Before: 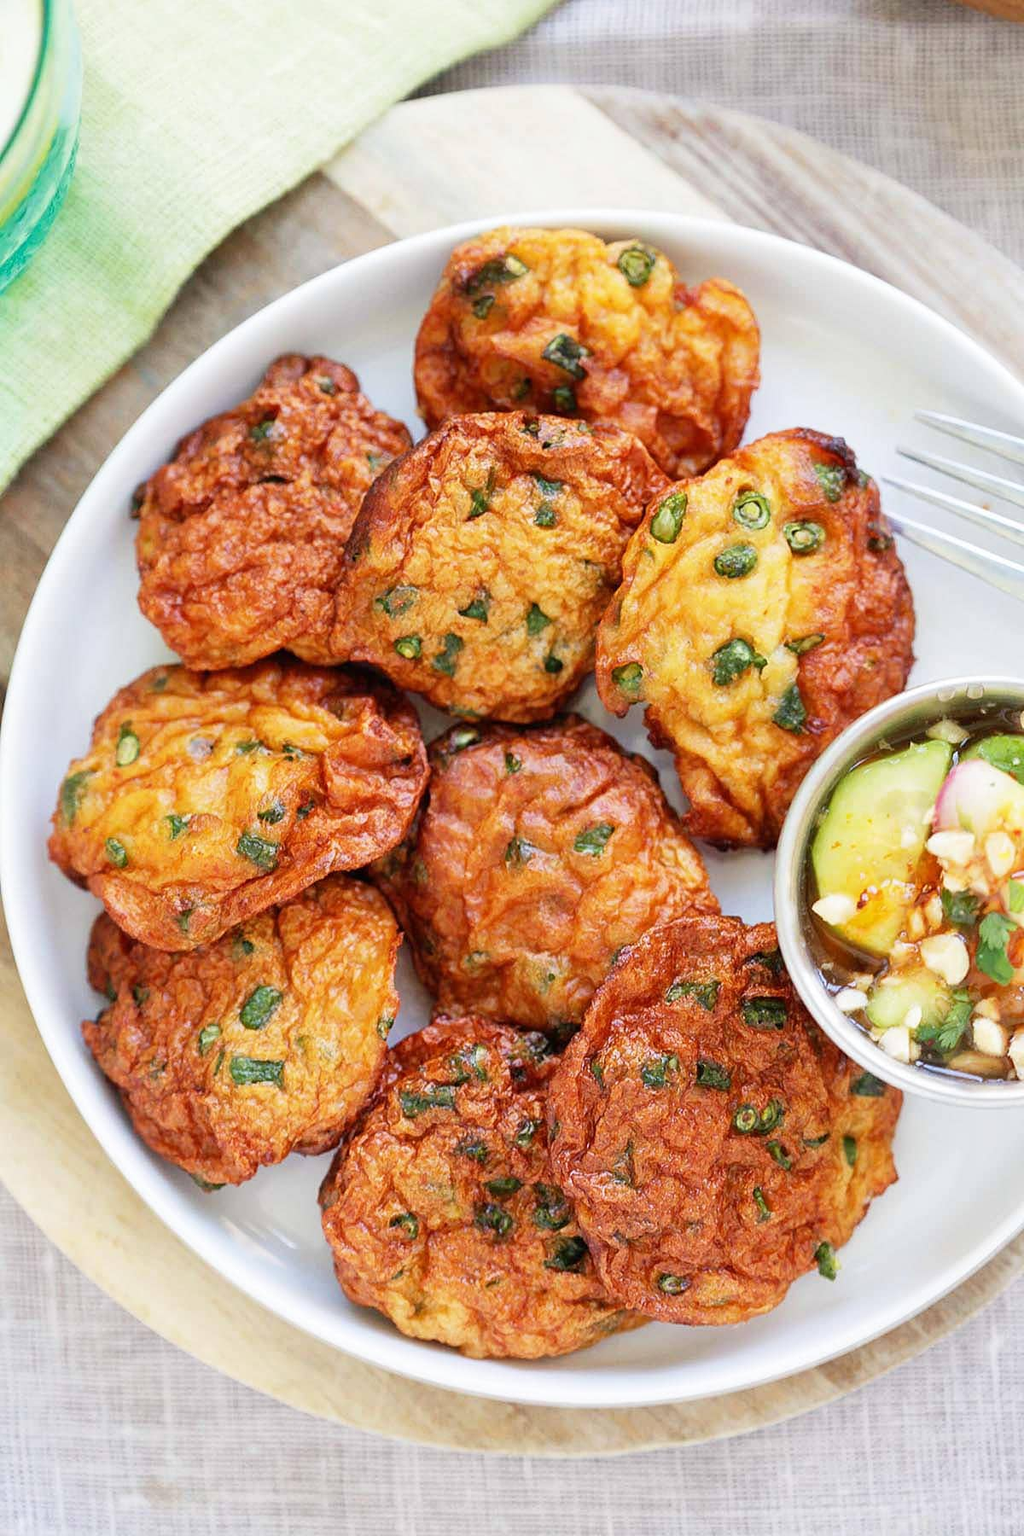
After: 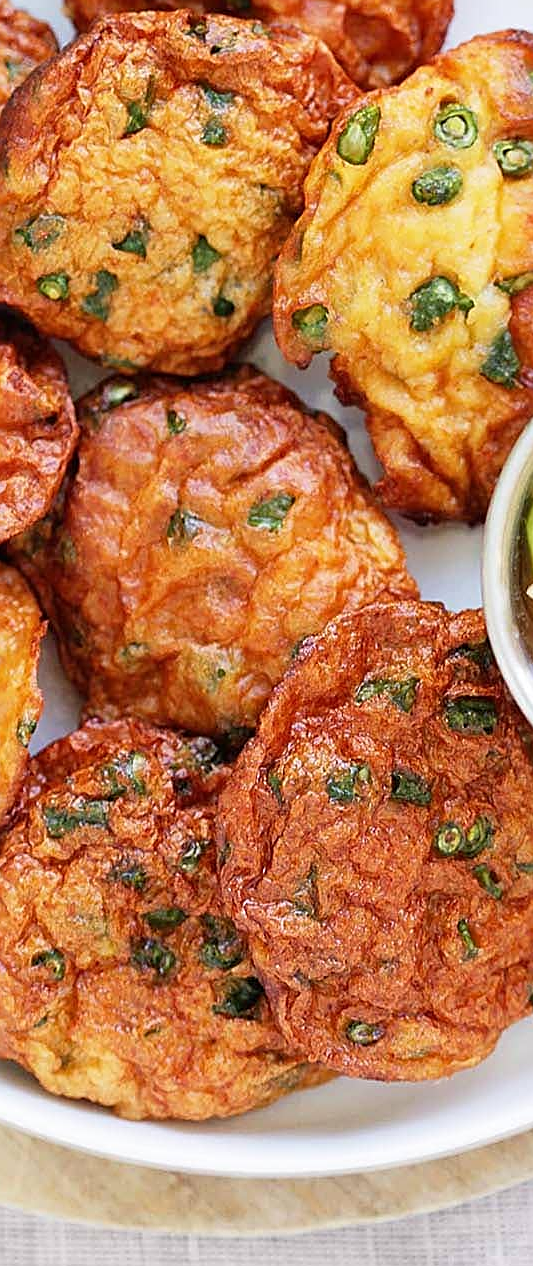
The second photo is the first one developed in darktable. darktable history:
sharpen: on, module defaults
crop: left 35.432%, top 26.233%, right 20.145%, bottom 3.432%
